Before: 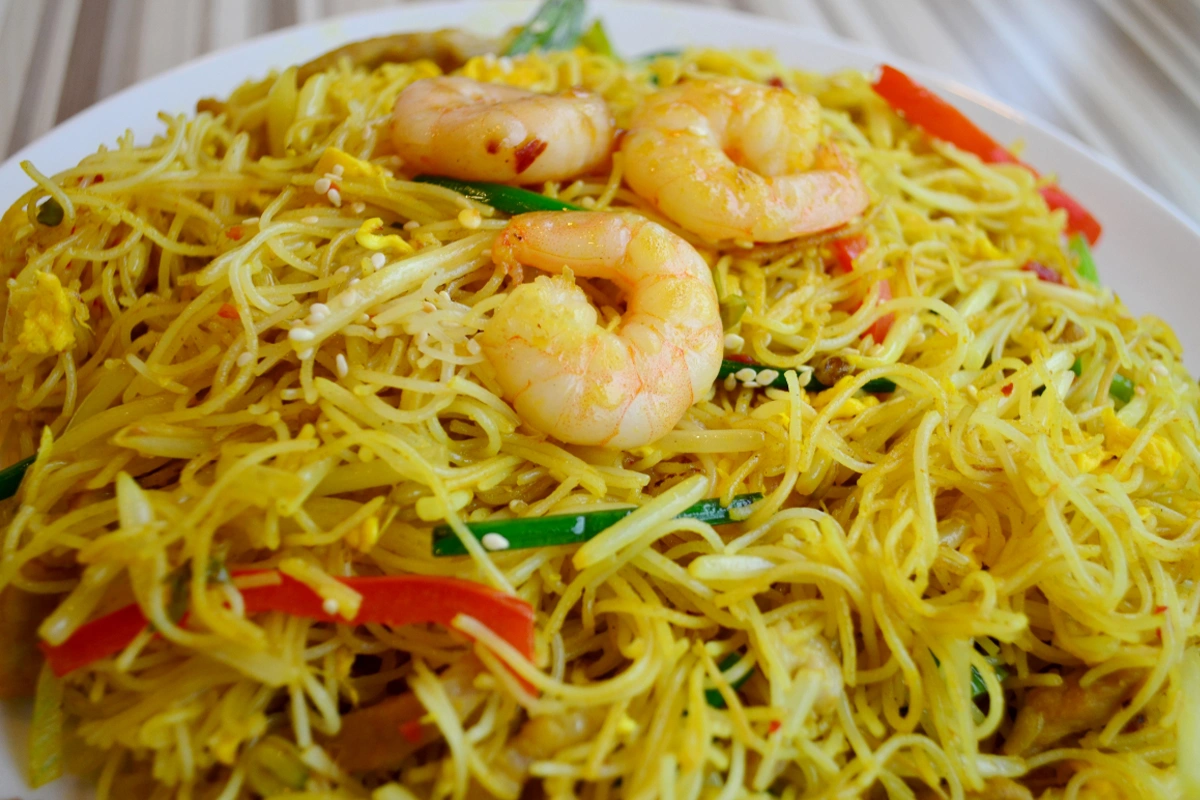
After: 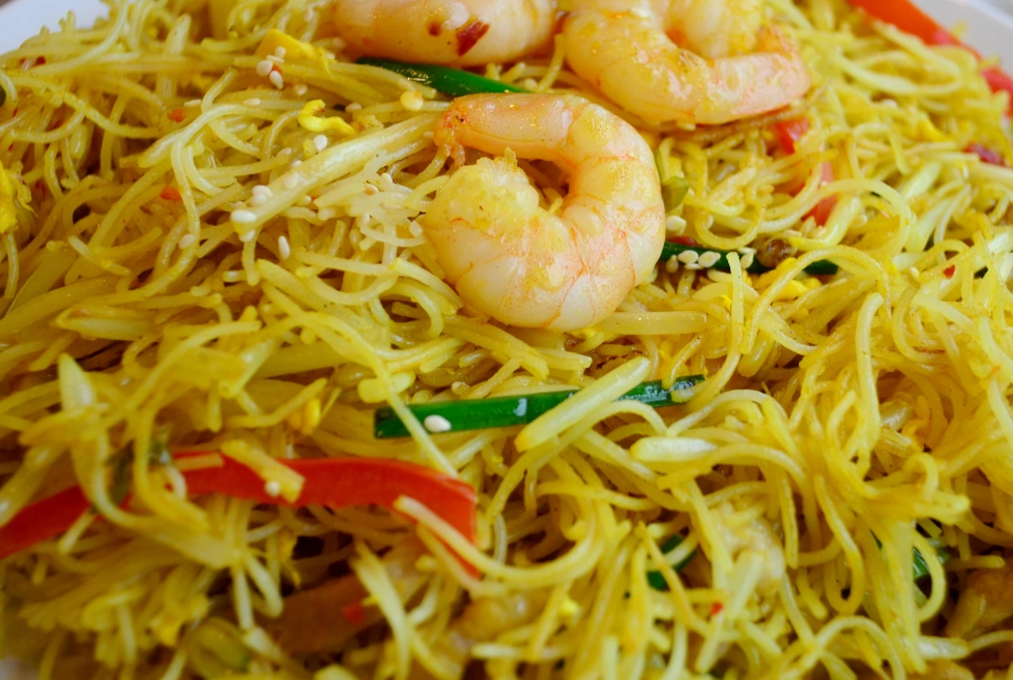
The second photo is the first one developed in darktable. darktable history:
crop and rotate: left 4.886%, top 14.965%, right 10.651%
